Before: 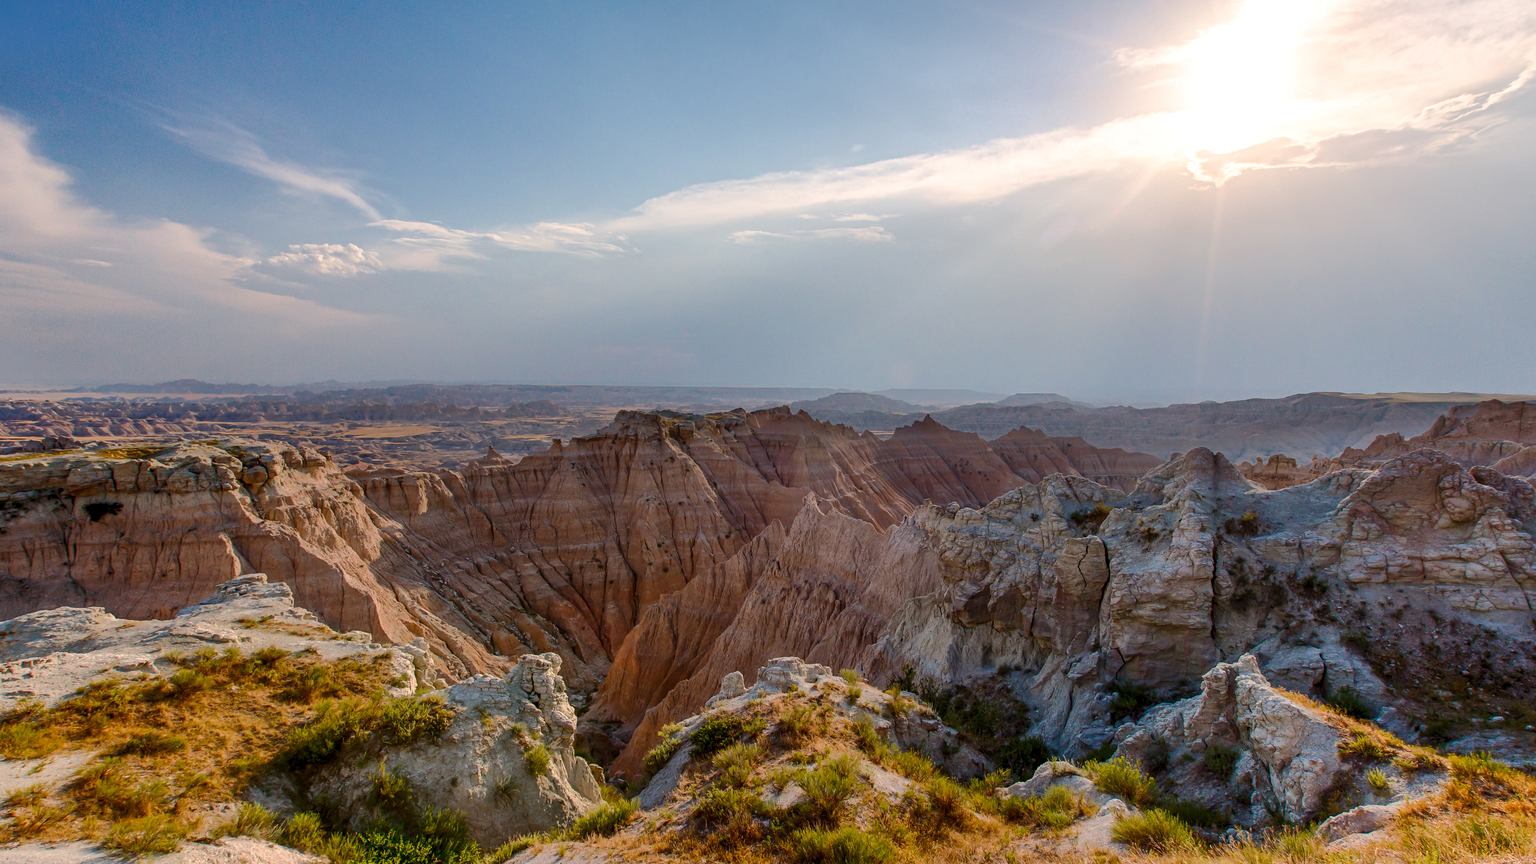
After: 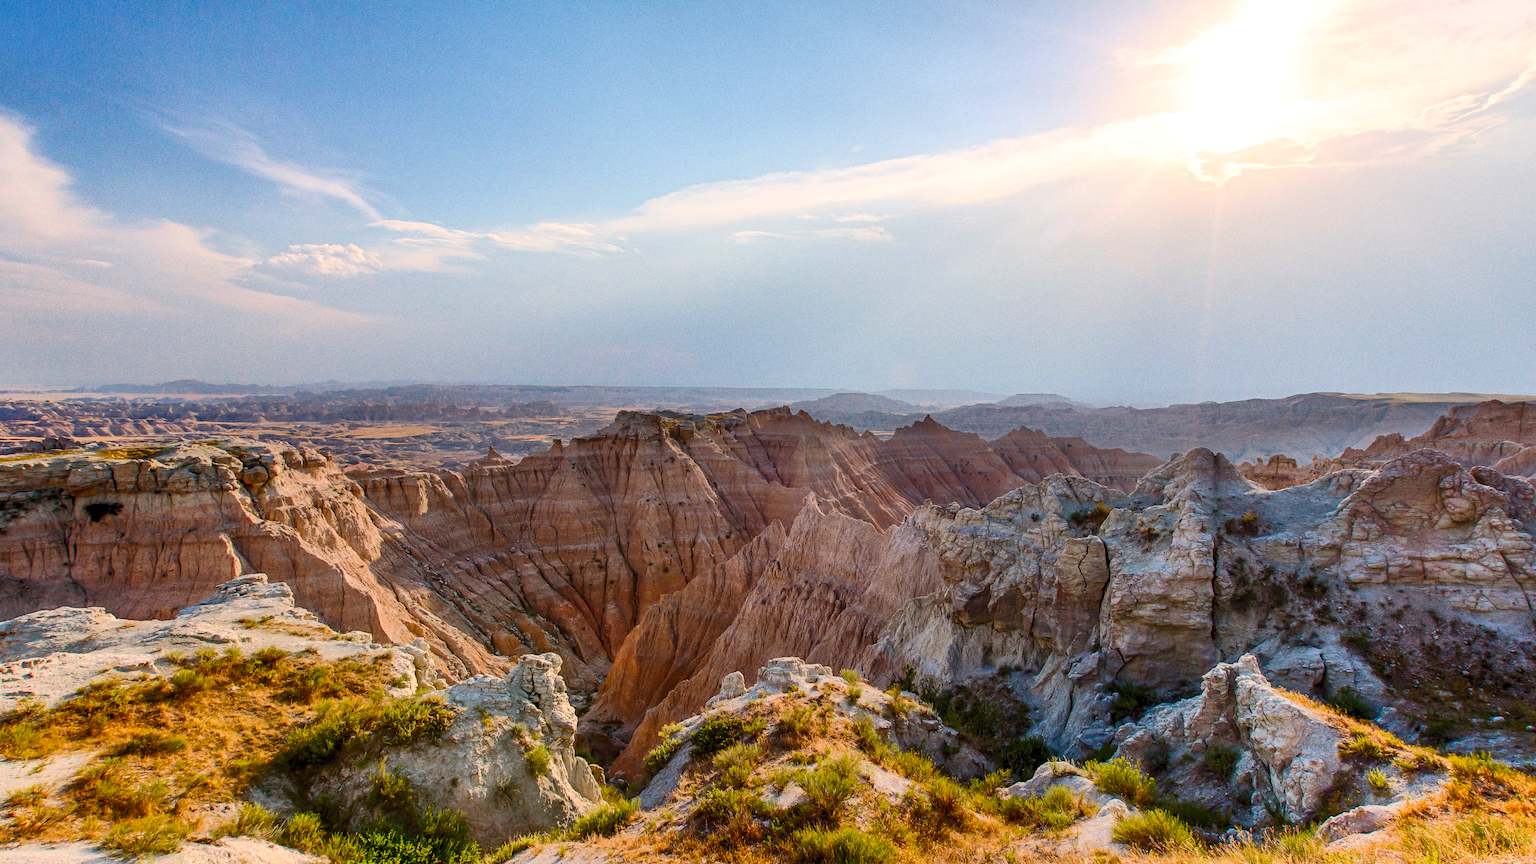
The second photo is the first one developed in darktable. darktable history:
contrast brightness saturation: contrast 0.2, brightness 0.16, saturation 0.22
grain: on, module defaults
